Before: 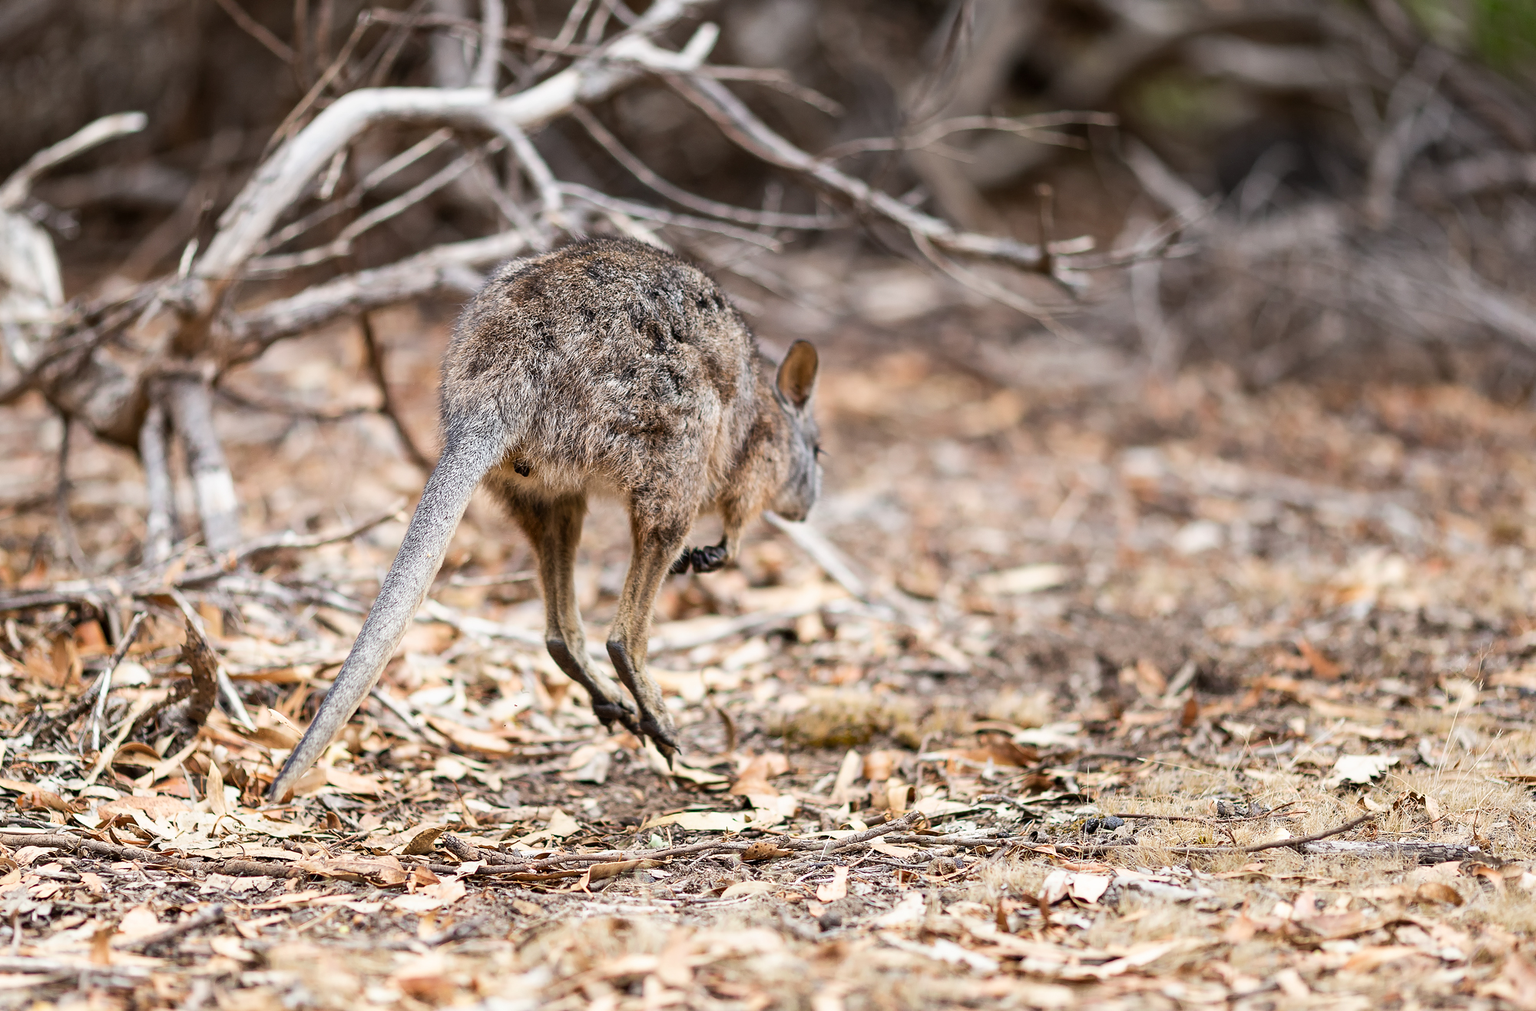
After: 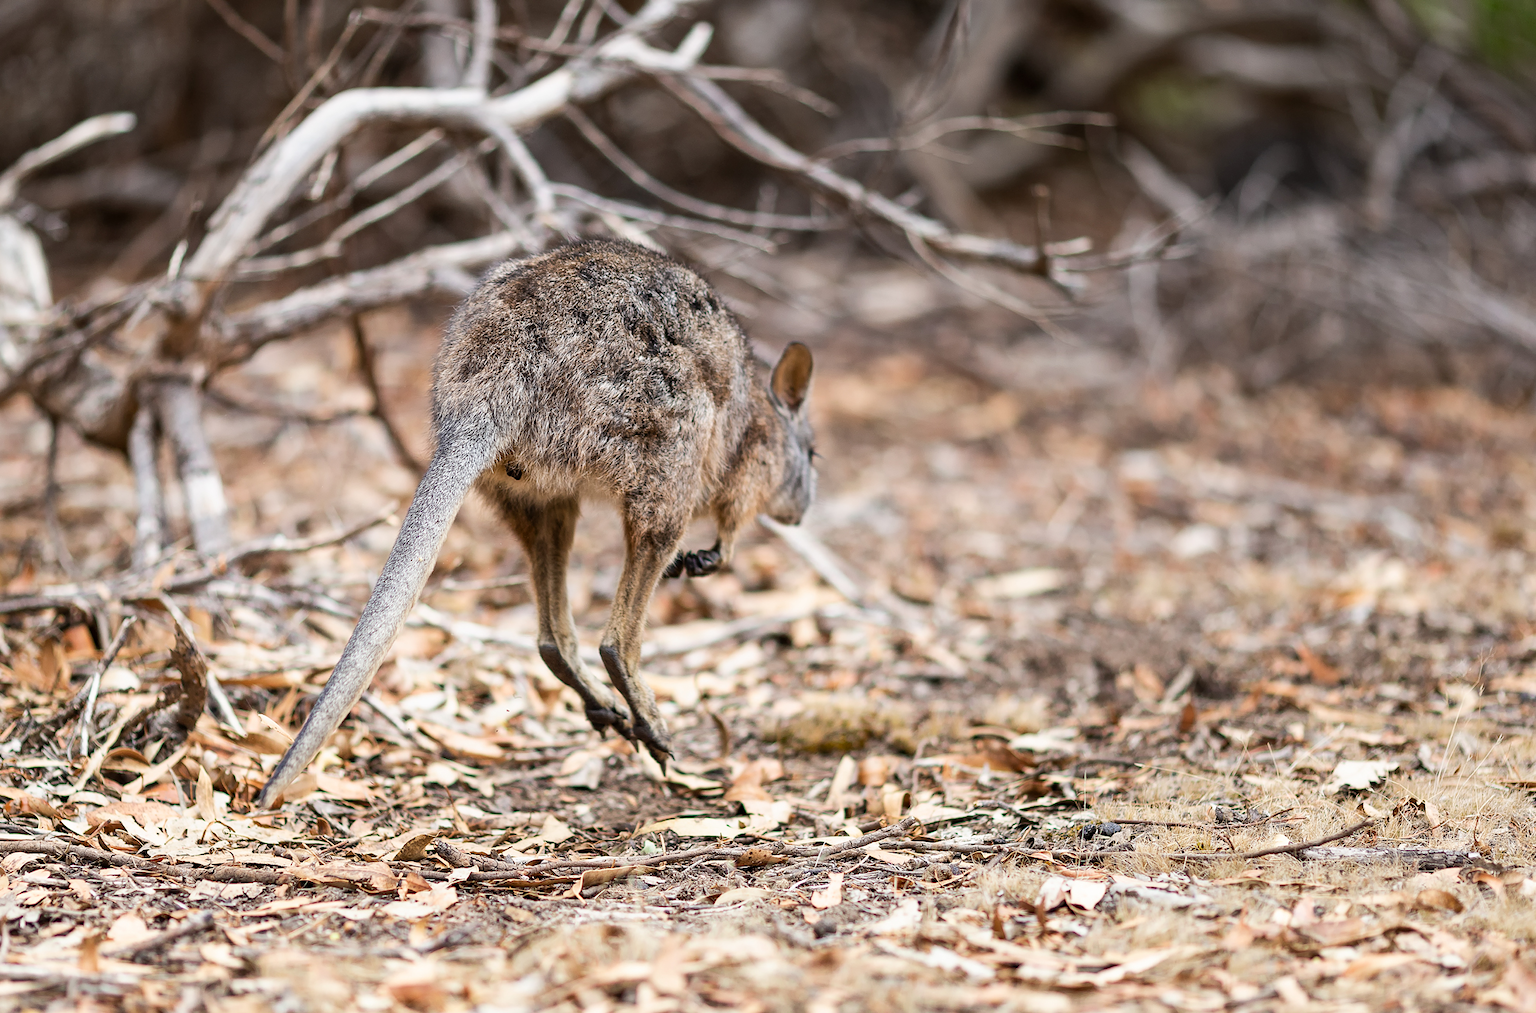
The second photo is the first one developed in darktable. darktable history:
crop and rotate: left 0.845%, top 0.145%, bottom 0.355%
